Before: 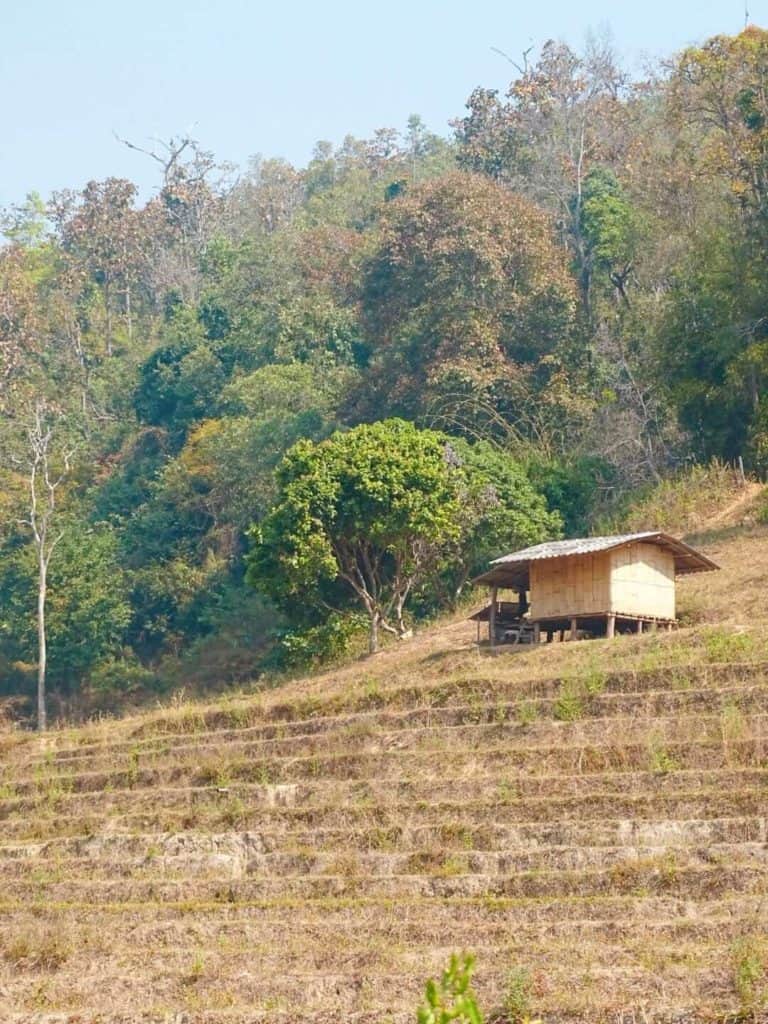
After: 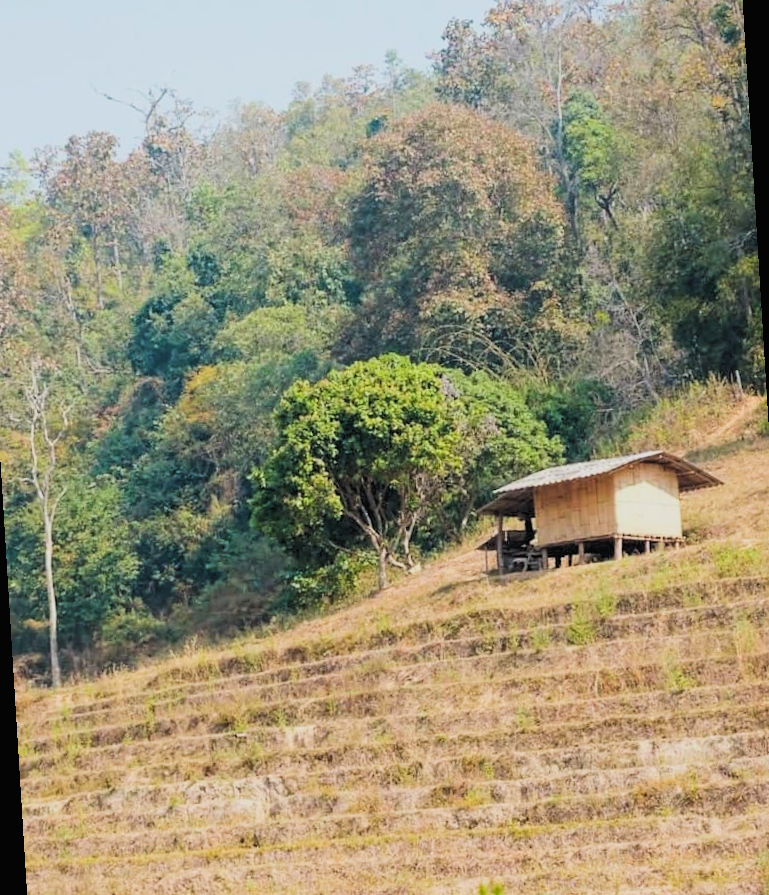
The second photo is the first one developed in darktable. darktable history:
contrast brightness saturation: contrast -0.1, brightness 0.05, saturation 0.08
filmic rgb: black relative exposure -5 EV, hardness 2.88, contrast 1.2, highlights saturation mix -30%
tone curve: curves: ch0 [(0, 0) (0.118, 0.034) (0.182, 0.124) (0.265, 0.214) (0.504, 0.508) (0.783, 0.825) (1, 1)], color space Lab, linked channels, preserve colors none
rotate and perspective: rotation -3.52°, crop left 0.036, crop right 0.964, crop top 0.081, crop bottom 0.919
